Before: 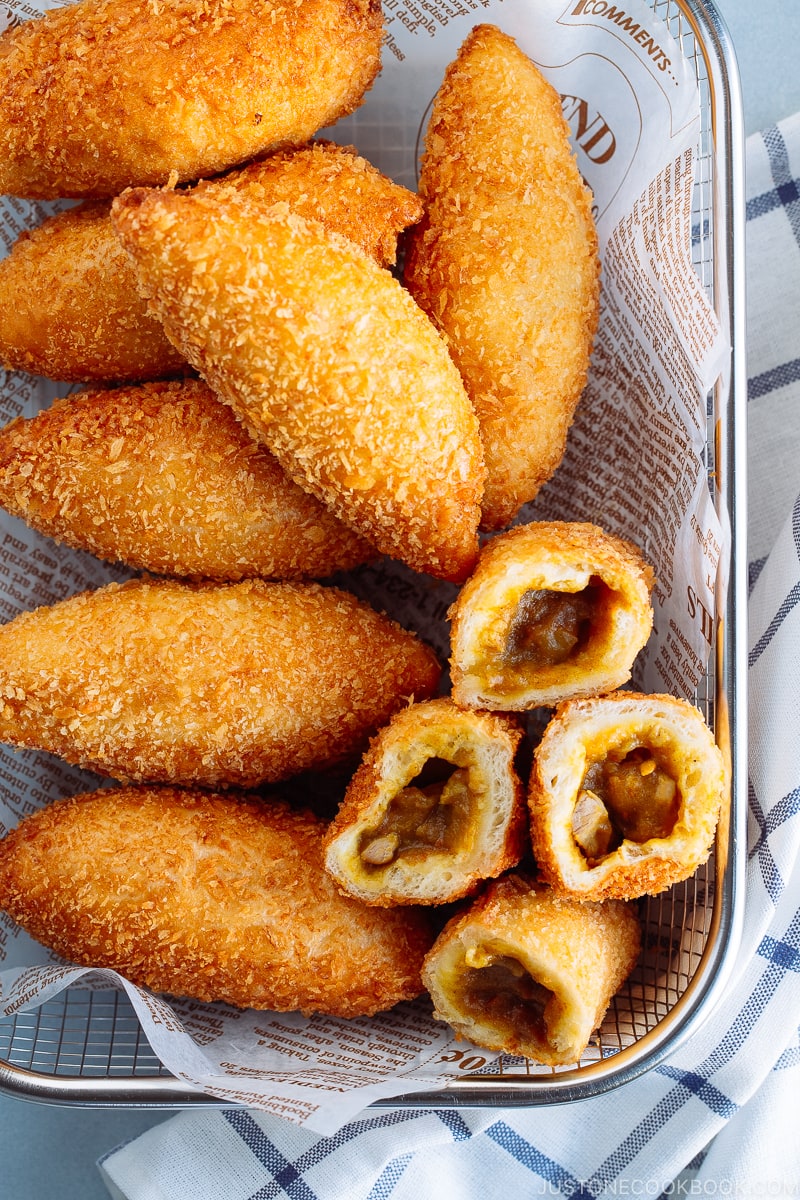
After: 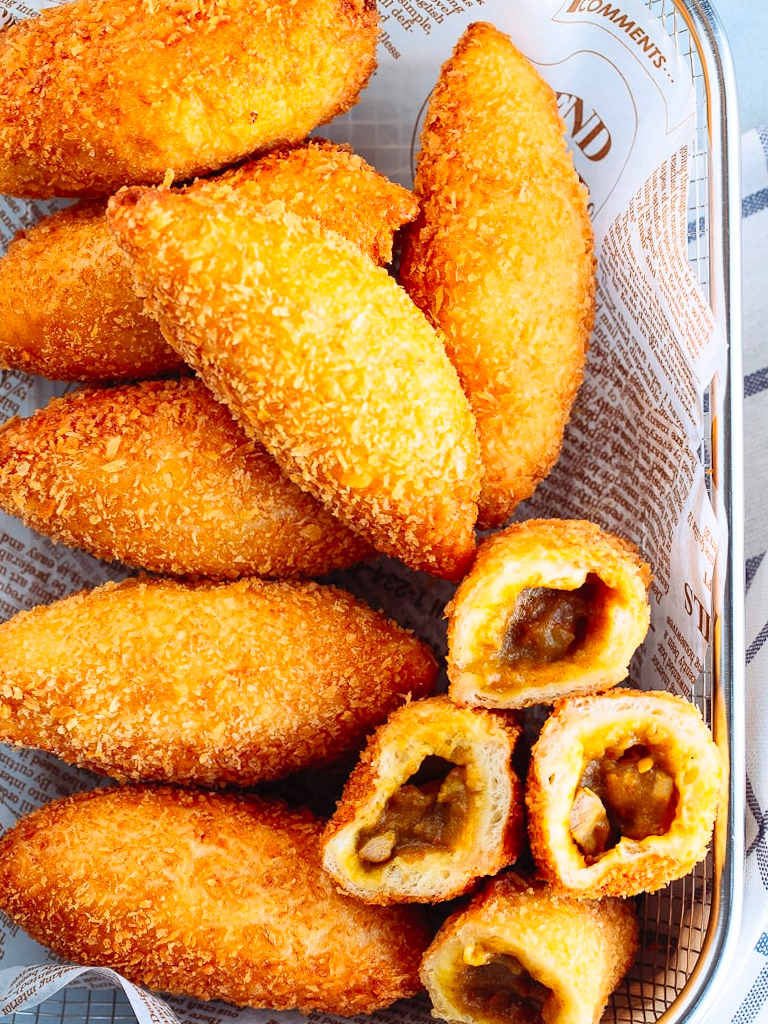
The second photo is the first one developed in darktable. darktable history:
crop and rotate: angle 0.175°, left 0.235%, right 3.289%, bottom 14.26%
contrast brightness saturation: contrast 0.197, brightness 0.155, saturation 0.22
